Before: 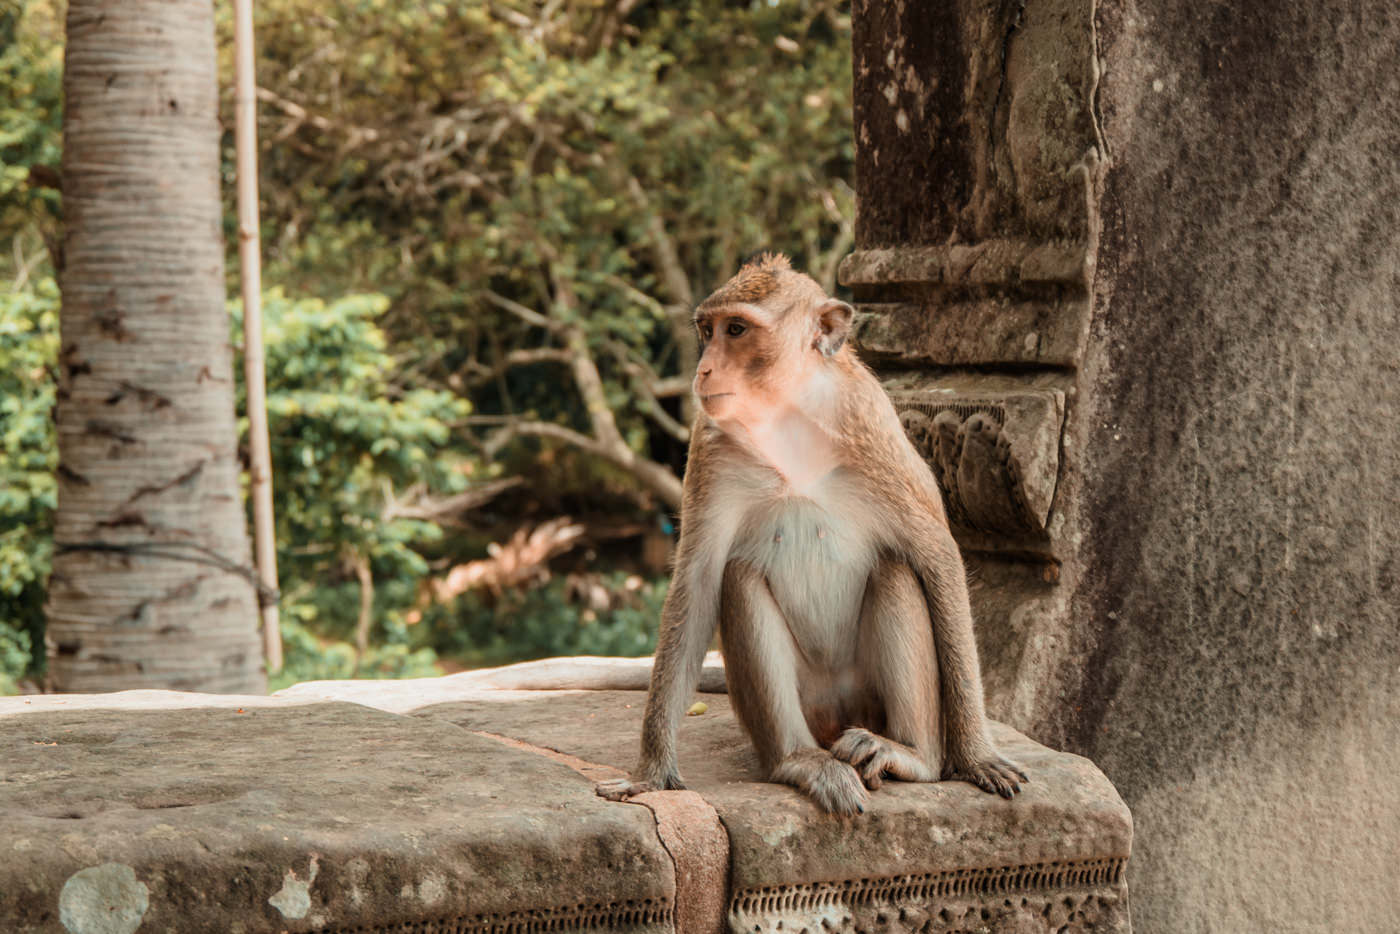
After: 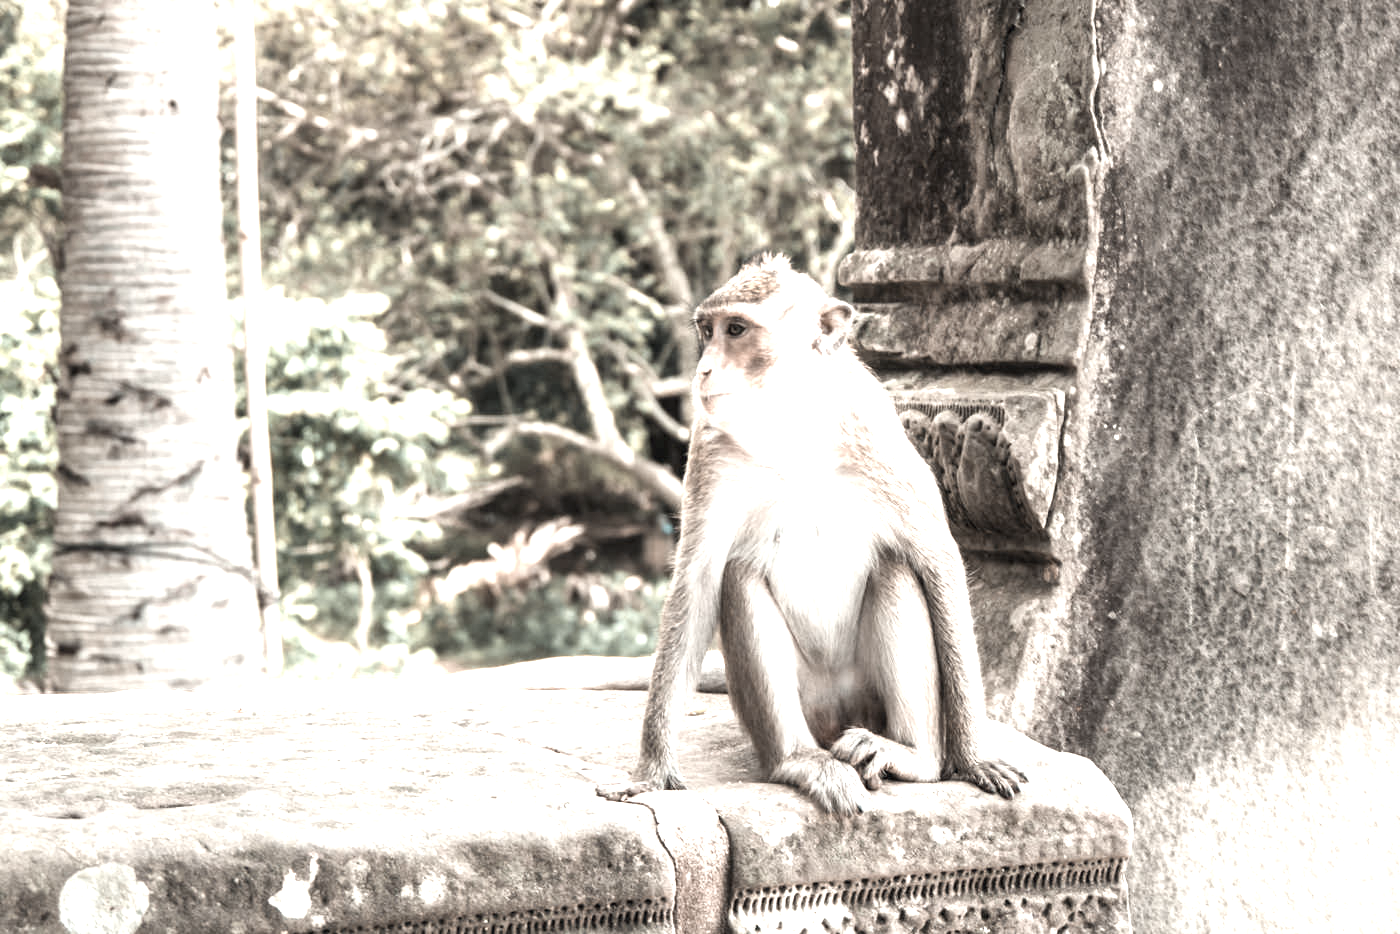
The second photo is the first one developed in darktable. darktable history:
color zones: curves: ch0 [(0.068, 0.464) (0.25, 0.5) (0.48, 0.508) (0.75, 0.536) (0.886, 0.476) (0.967, 0.456)]; ch1 [(0.066, 0.456) (0.25, 0.5) (0.616, 0.508) (0.746, 0.56) (0.934, 0.444)]
color correction: highlights b* 0.002, saturation 0.292
exposure: black level correction 0, exposure 1.919 EV, compensate highlight preservation false
